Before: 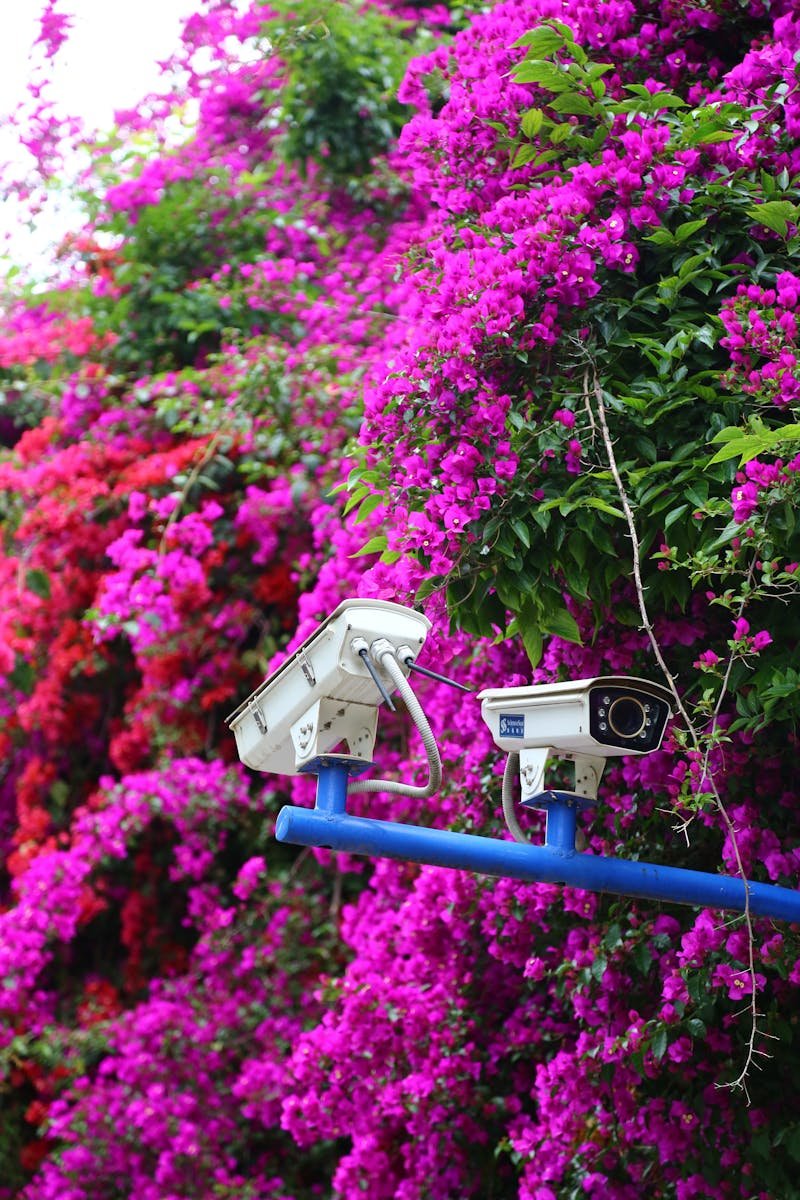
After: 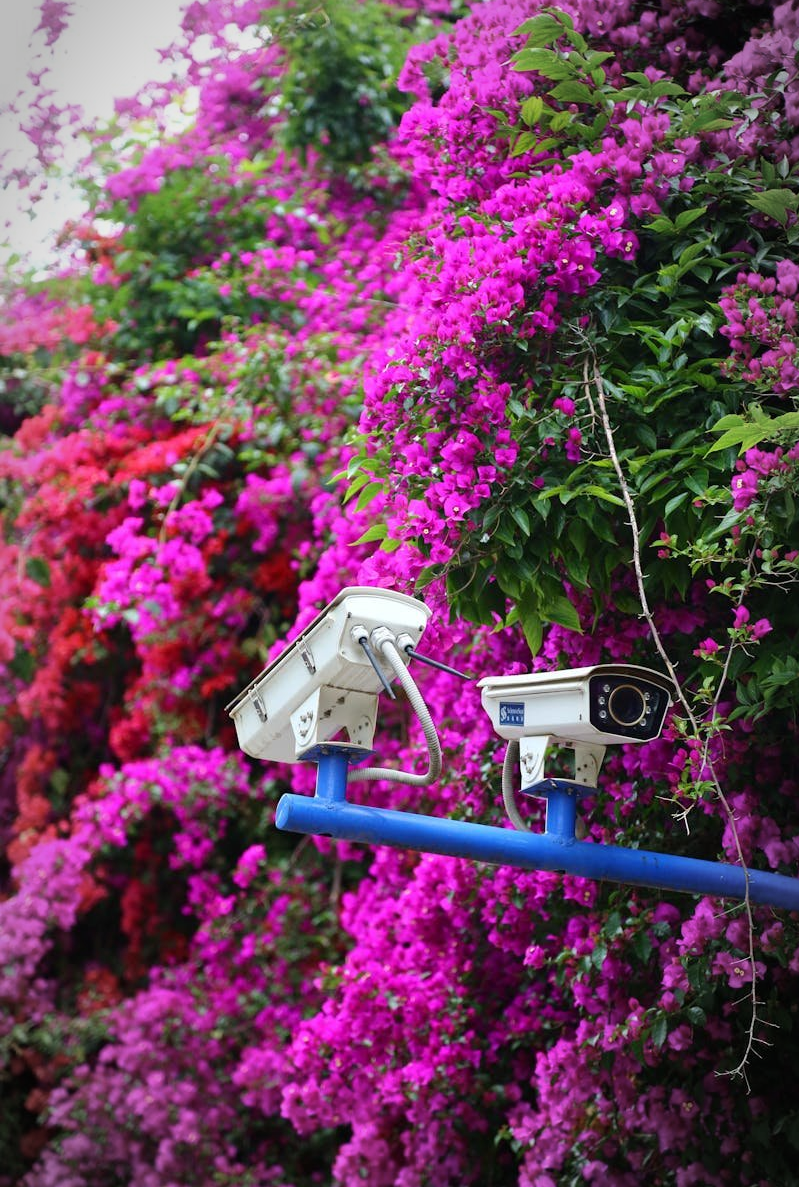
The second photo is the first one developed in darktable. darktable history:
vignetting: automatic ratio true
crop: top 1.049%, right 0.001%
